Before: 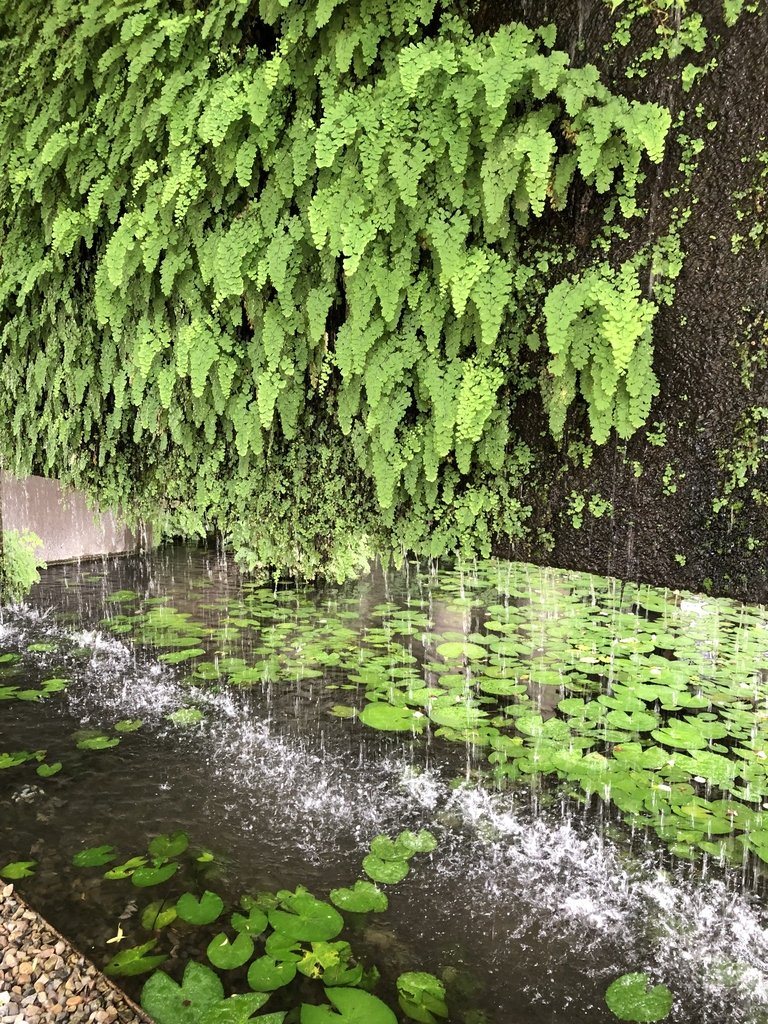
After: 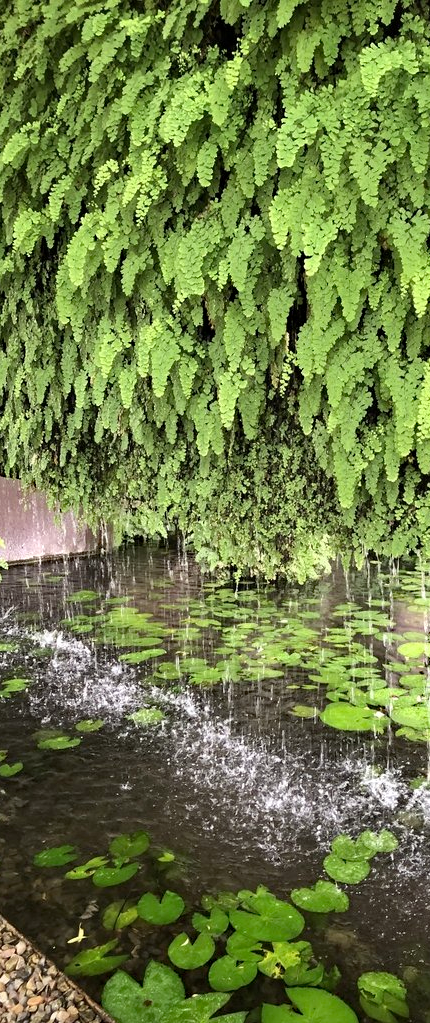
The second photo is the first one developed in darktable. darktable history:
levels: mode automatic
crop: left 5.181%, right 38.705%
haze removal: strength 0.416, compatibility mode true, adaptive false
